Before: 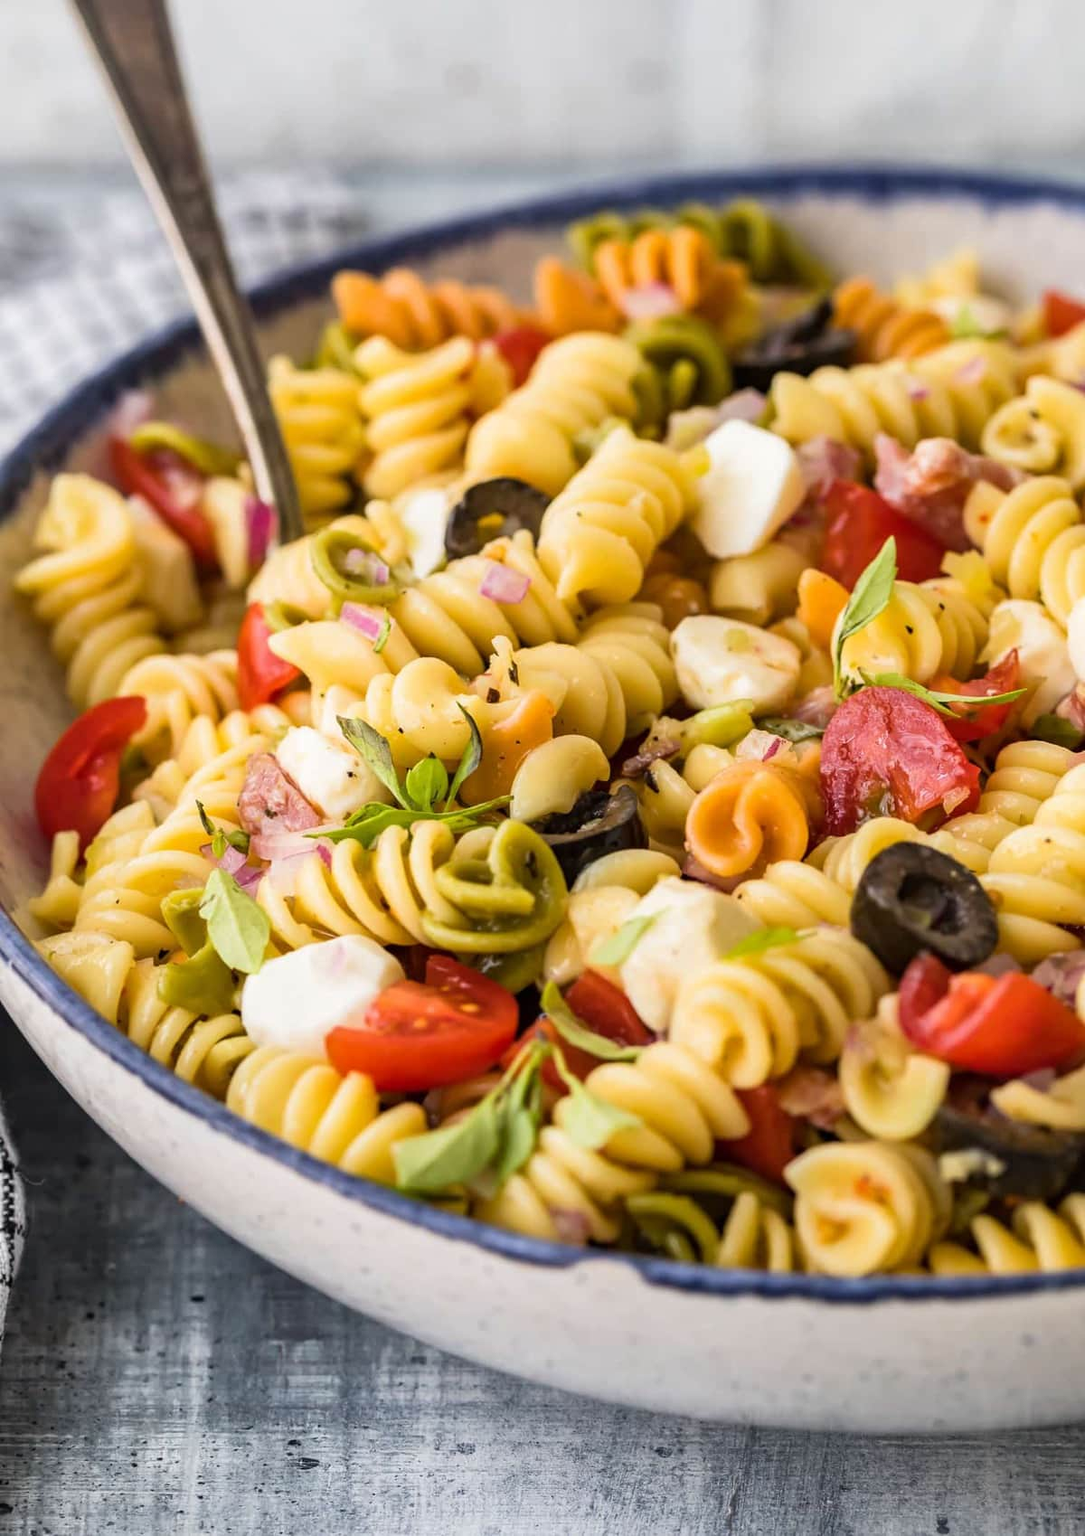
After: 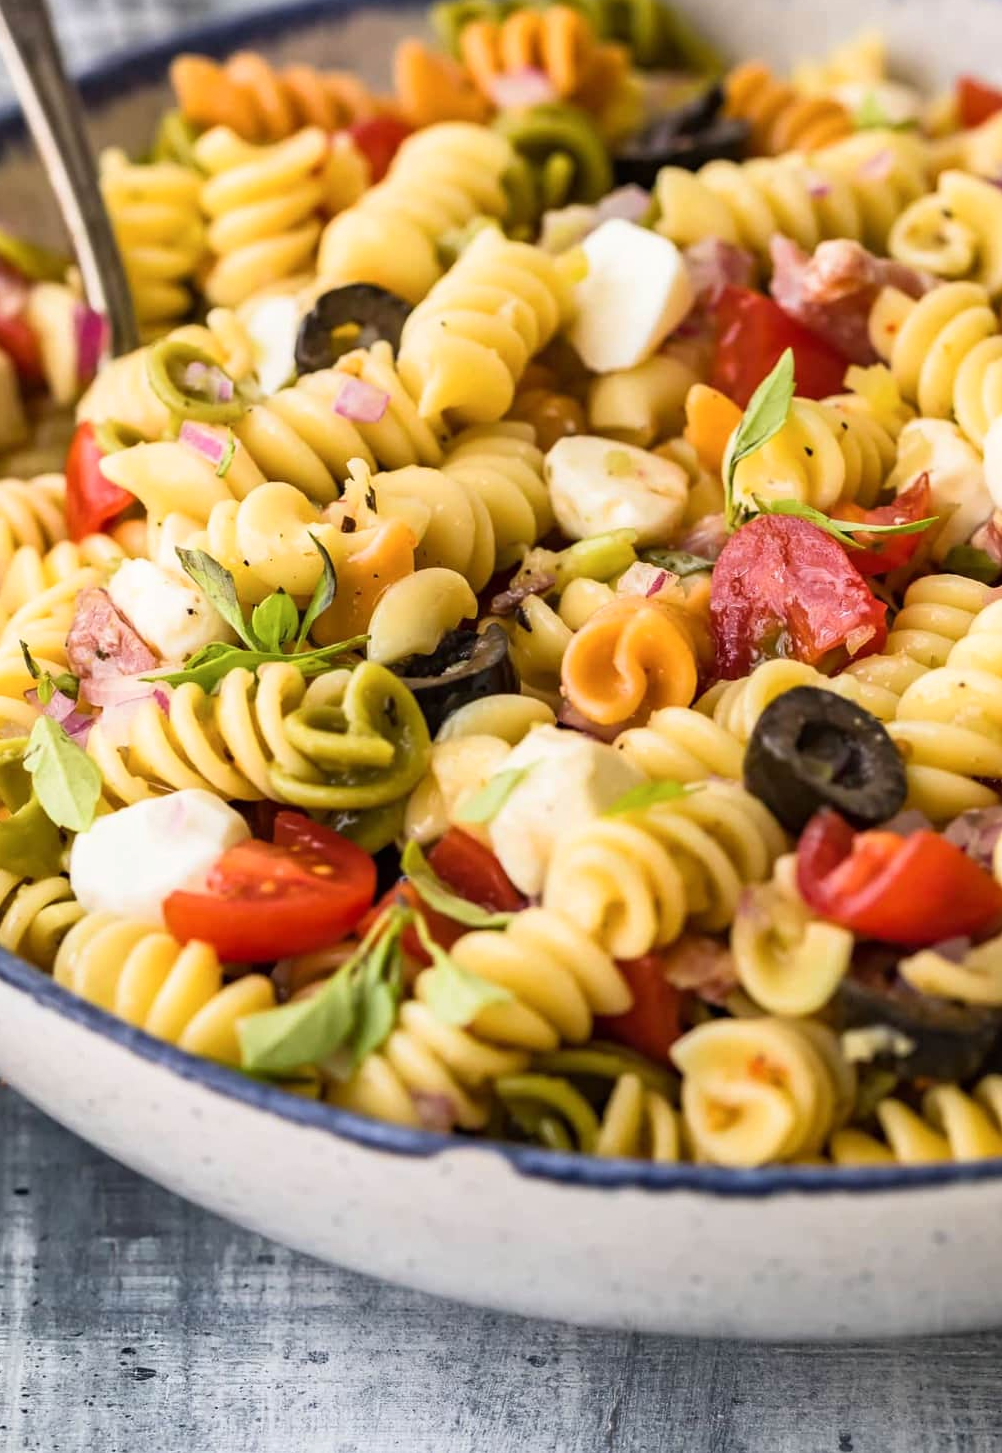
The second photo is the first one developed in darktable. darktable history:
shadows and highlights: shadows -0.988, highlights 40.54
crop: left 16.481%, top 14.442%
